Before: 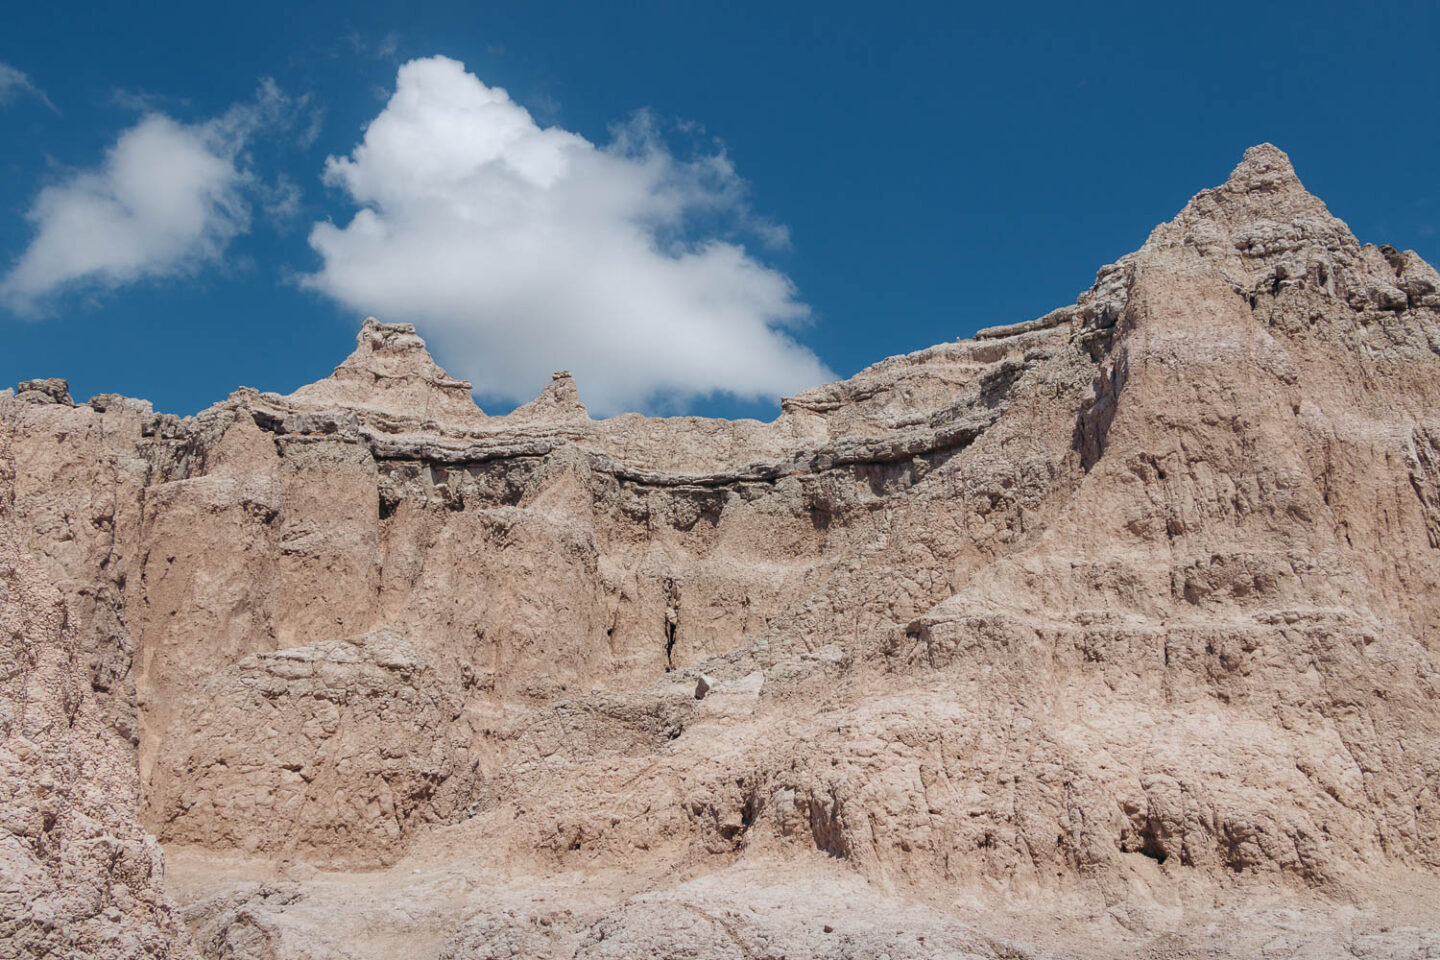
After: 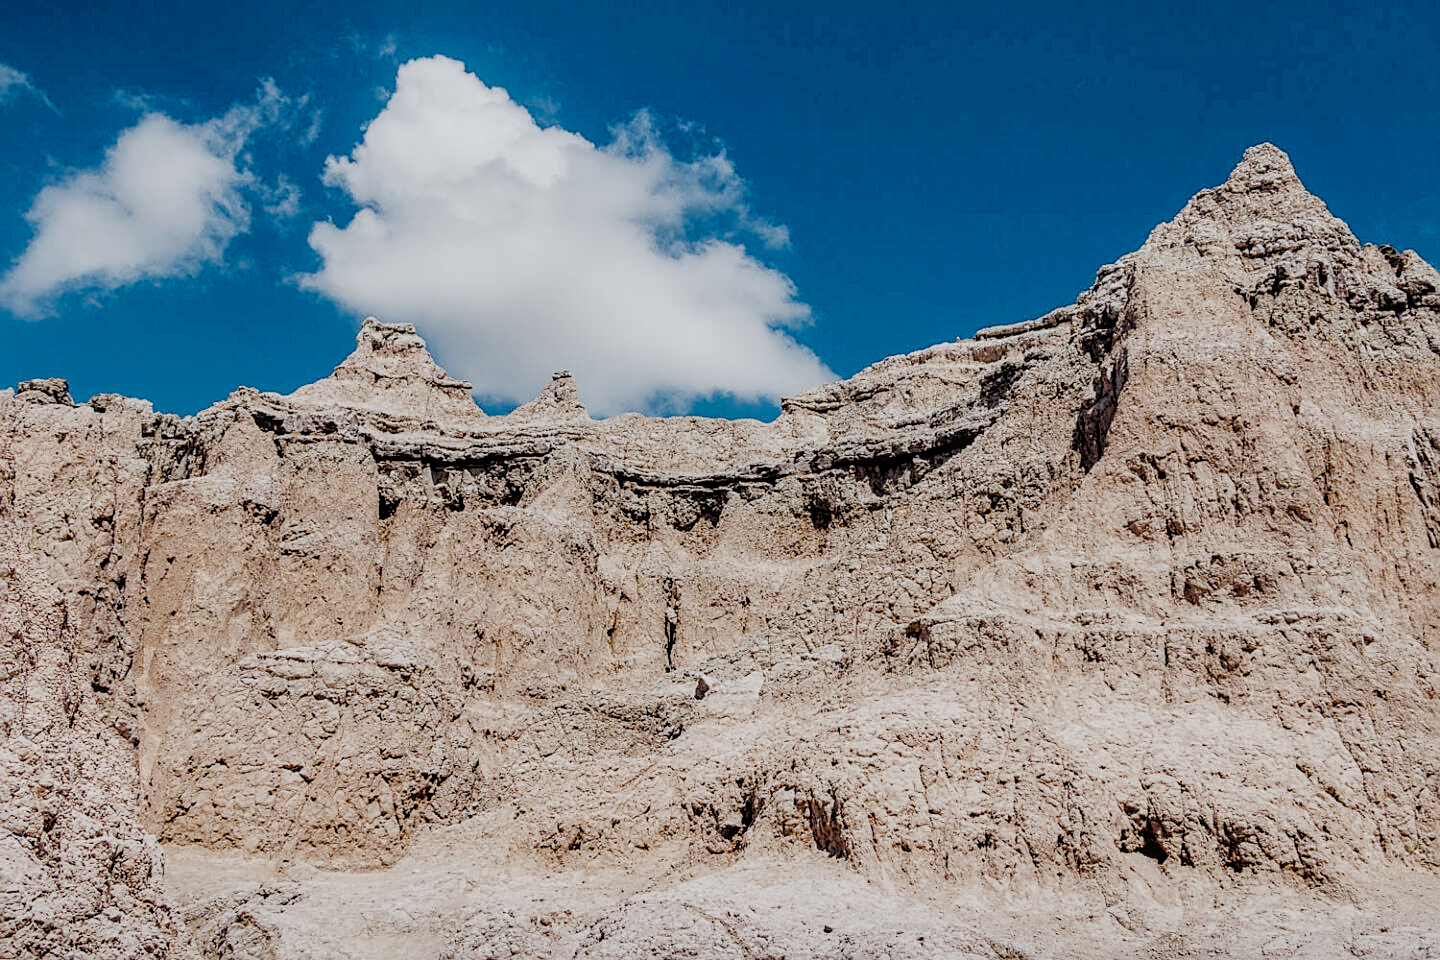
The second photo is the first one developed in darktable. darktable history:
filmic rgb: black relative exposure -2.85 EV, white relative exposure 4.56 EV, hardness 1.77, contrast 1.25, preserve chrominance no, color science v5 (2021)
sharpen: amount 0.6
local contrast: on, module defaults
exposure: exposure 0.2 EV, compensate highlight preservation false
